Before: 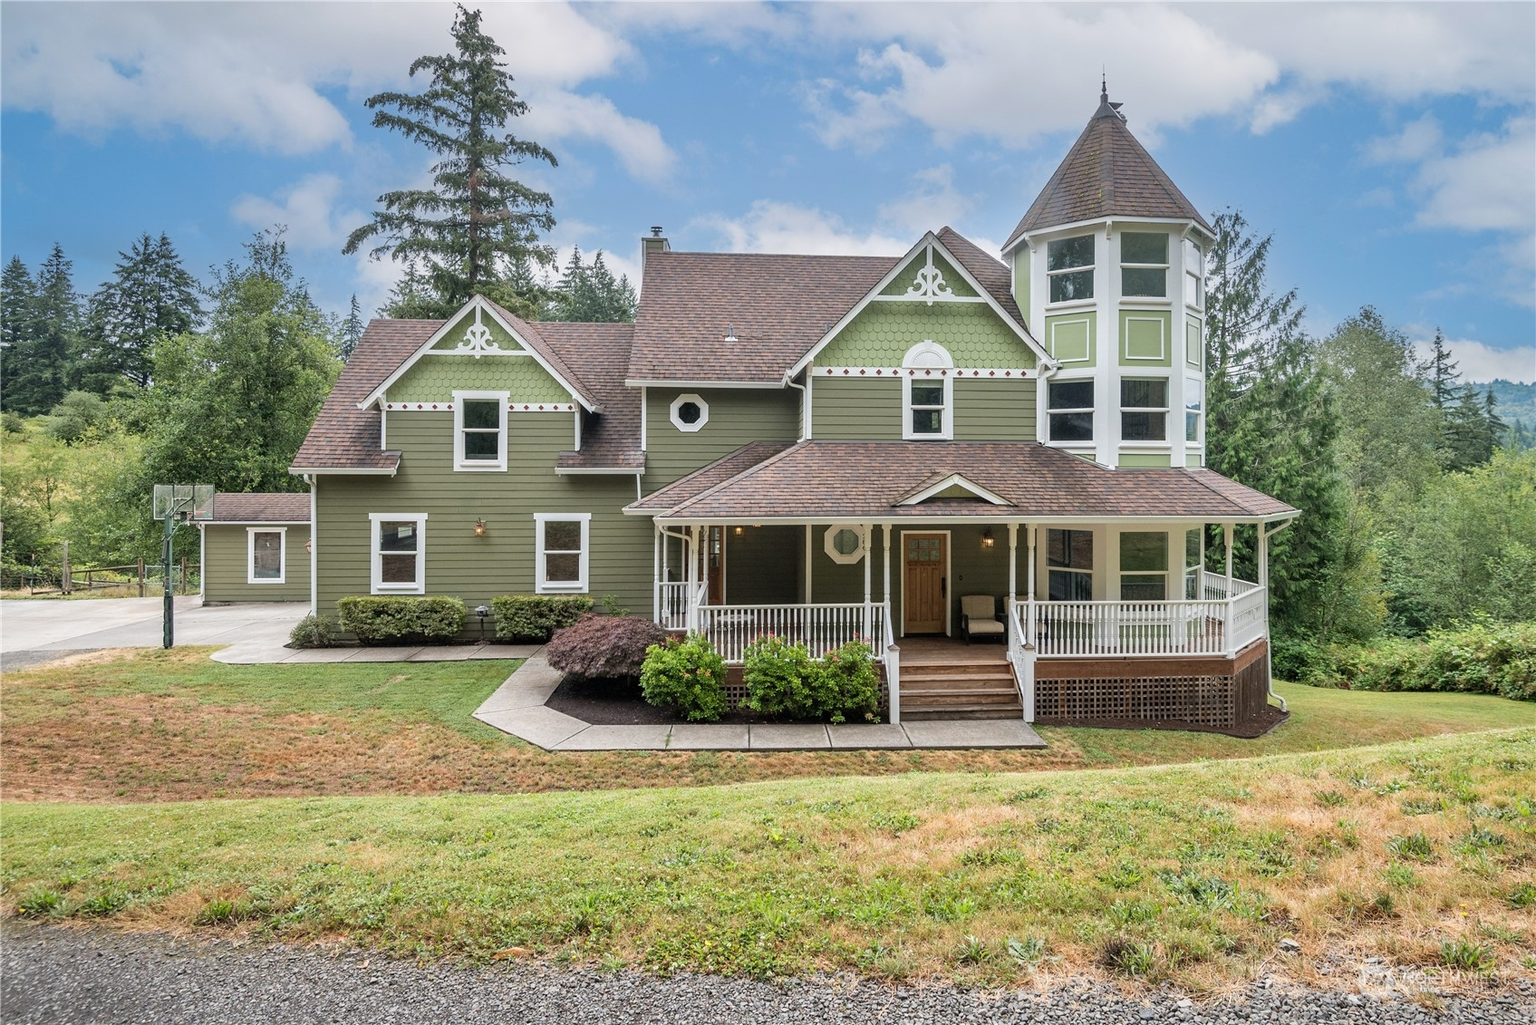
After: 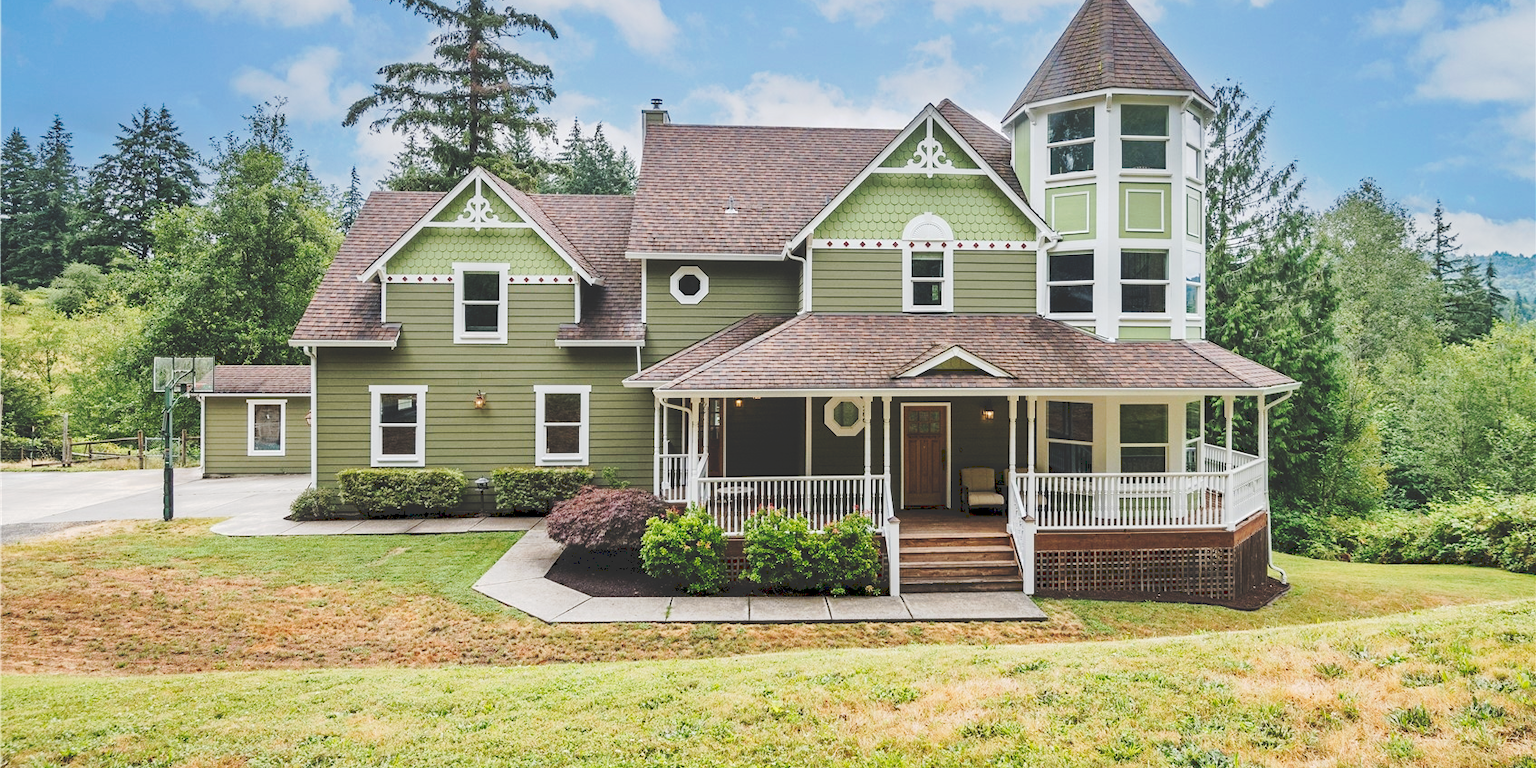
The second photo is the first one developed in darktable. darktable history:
haze removal: compatibility mode true, adaptive false
crop and rotate: top 12.5%, bottom 12.5%
tone curve: curves: ch0 [(0, 0) (0.003, 0.174) (0.011, 0.178) (0.025, 0.182) (0.044, 0.185) (0.069, 0.191) (0.1, 0.194) (0.136, 0.199) (0.177, 0.219) (0.224, 0.246) (0.277, 0.284) (0.335, 0.35) (0.399, 0.43) (0.468, 0.539) (0.543, 0.637) (0.623, 0.711) (0.709, 0.799) (0.801, 0.865) (0.898, 0.914) (1, 1)], preserve colors none
